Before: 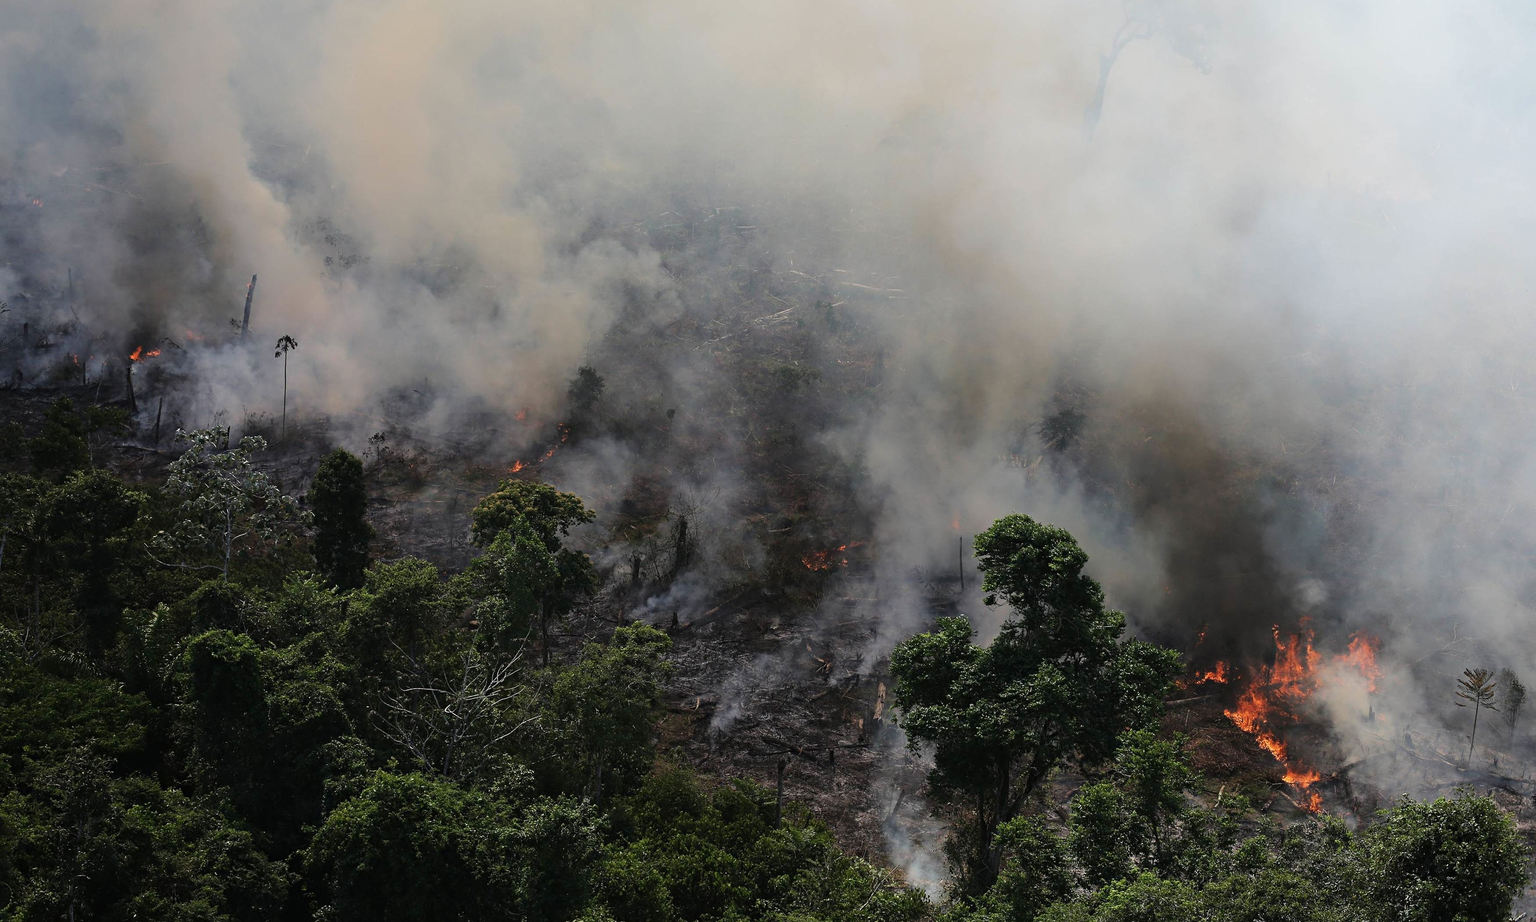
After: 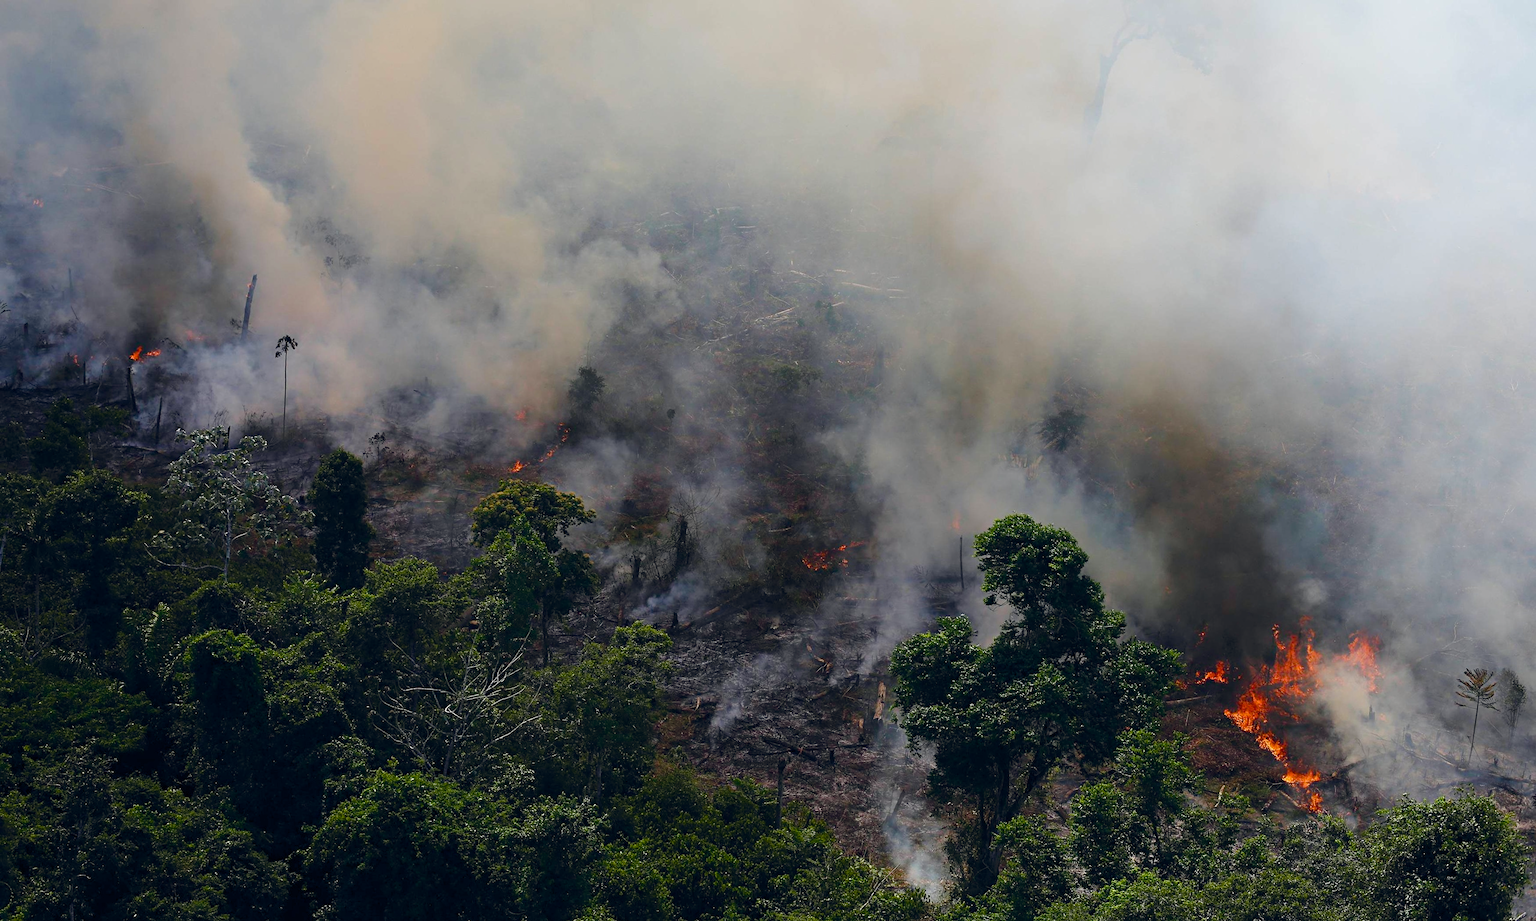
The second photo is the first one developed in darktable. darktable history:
color balance rgb: power › hue 311.56°, global offset › chroma 0.061%, global offset › hue 253.99°, linear chroma grading › global chroma 6.087%, perceptual saturation grading › global saturation 20%, perceptual saturation grading › highlights -25.629%, perceptual saturation grading › shadows 49.344%, global vibrance 20%
